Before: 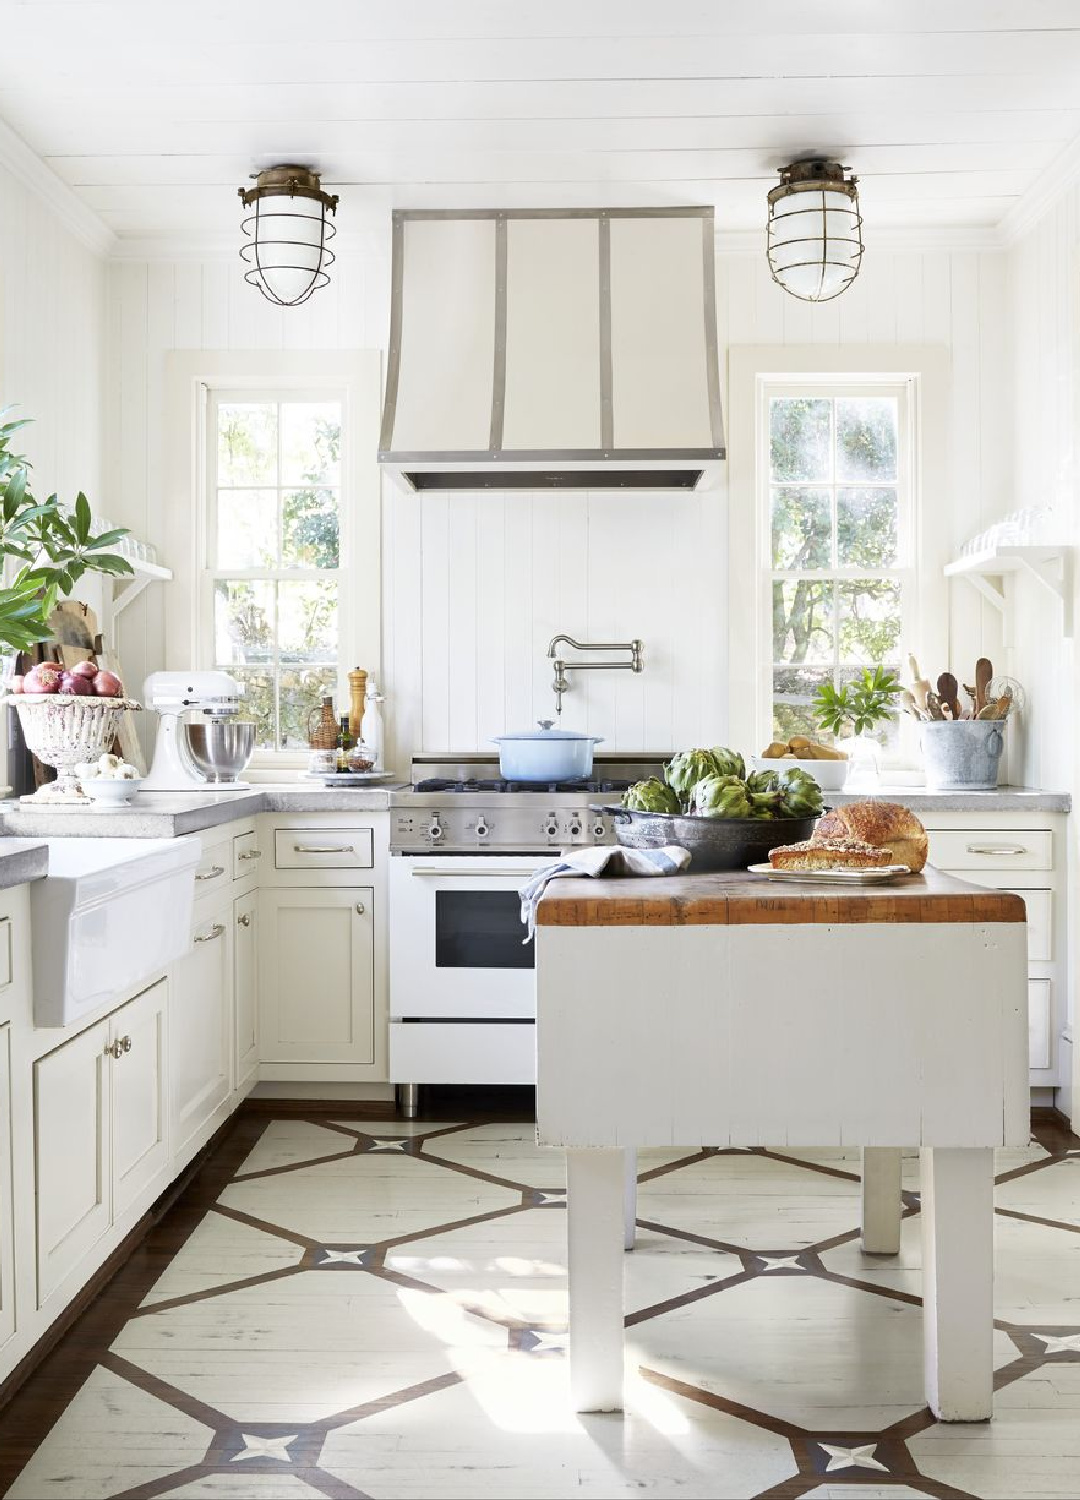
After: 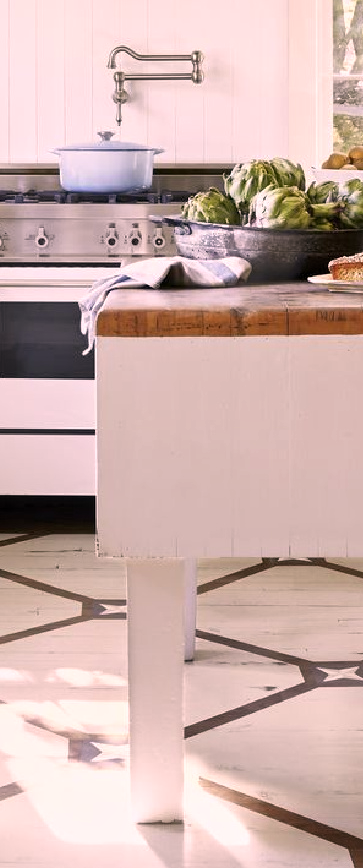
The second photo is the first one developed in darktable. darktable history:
color correction: highlights a* 14.74, highlights b* 4.91
crop: left 40.743%, top 39.299%, right 25.554%, bottom 2.819%
local contrast: mode bilateral grid, contrast 27, coarseness 16, detail 116%, midtone range 0.2
